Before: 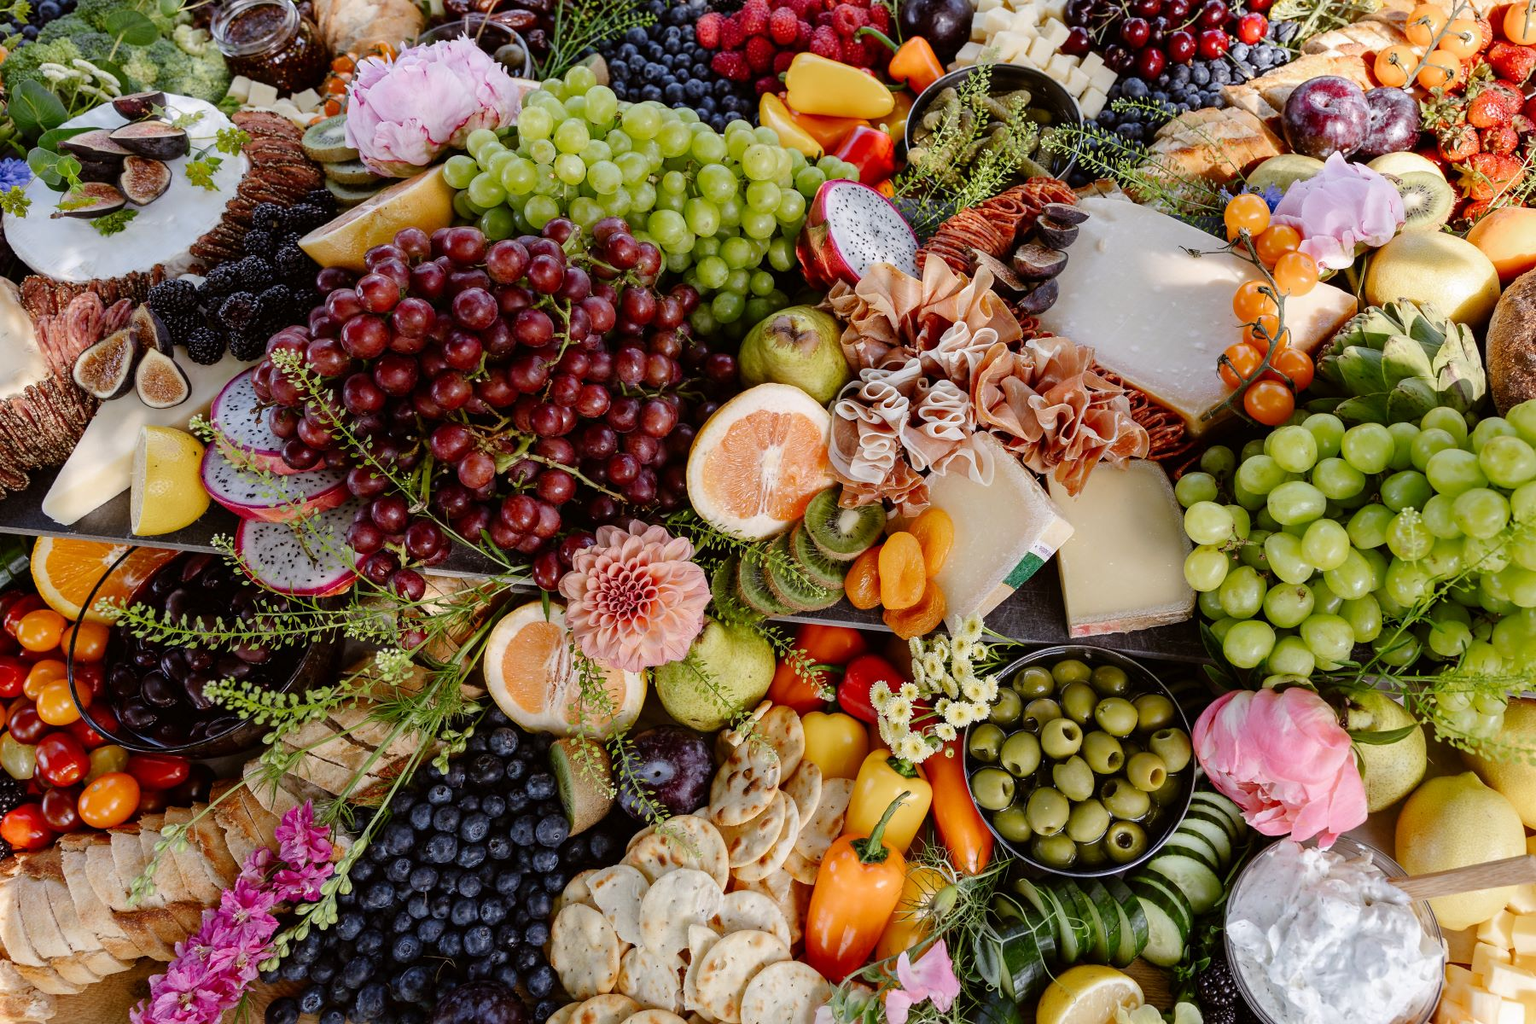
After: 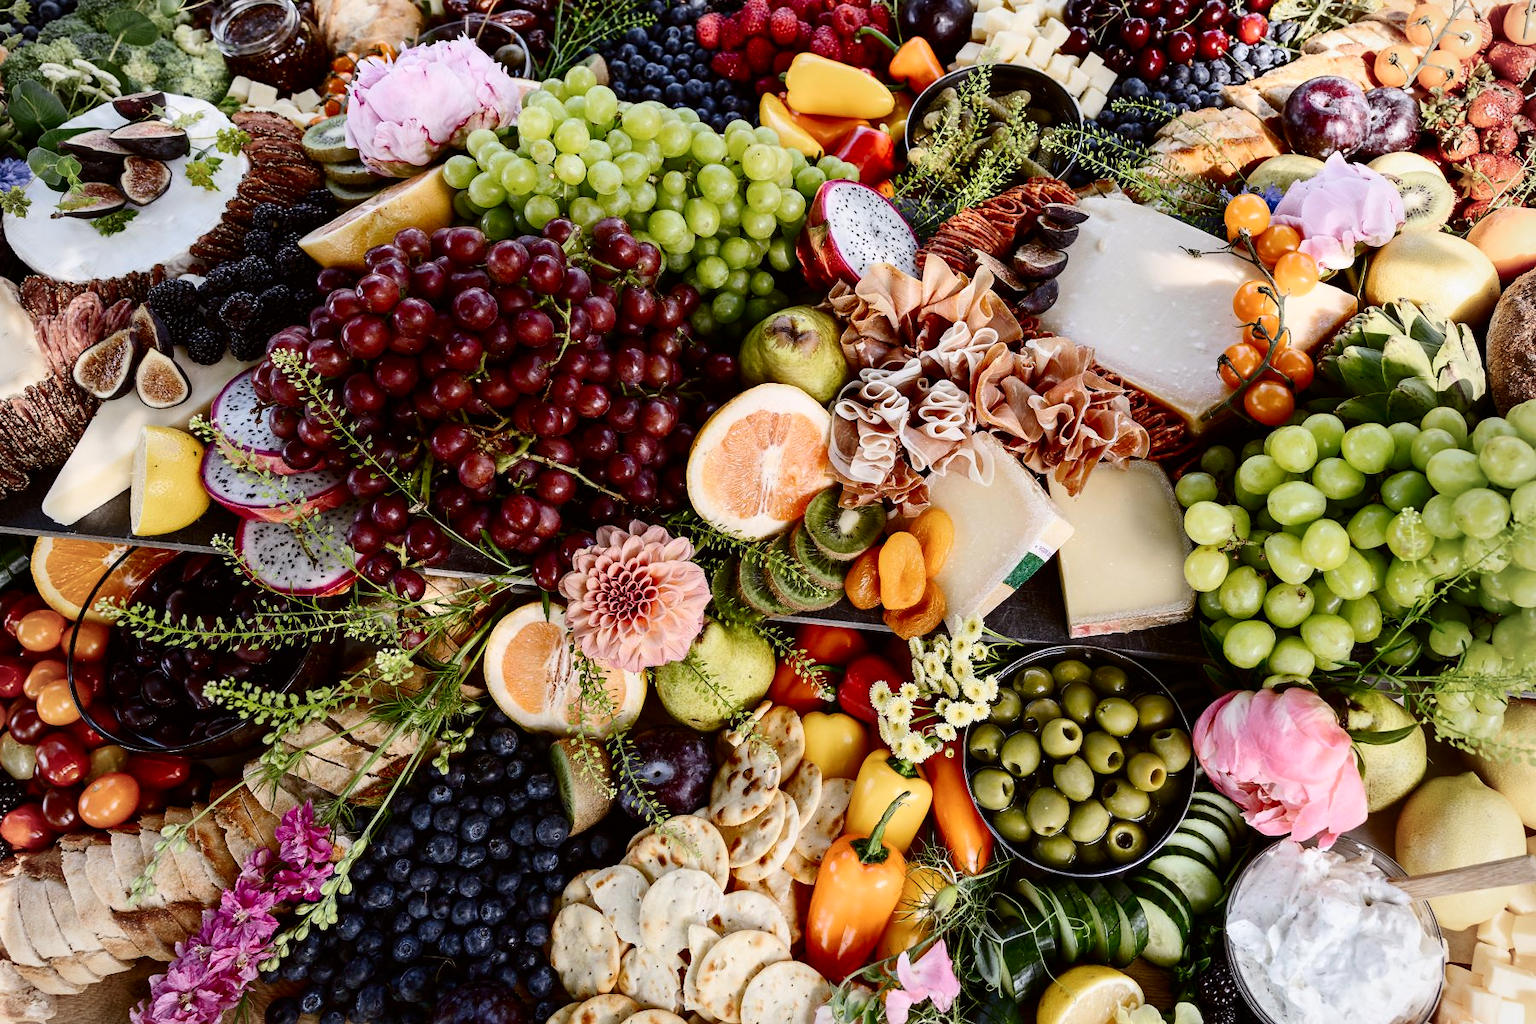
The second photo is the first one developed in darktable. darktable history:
contrast brightness saturation: contrast 0.28
vignetting: brightness -0.167
